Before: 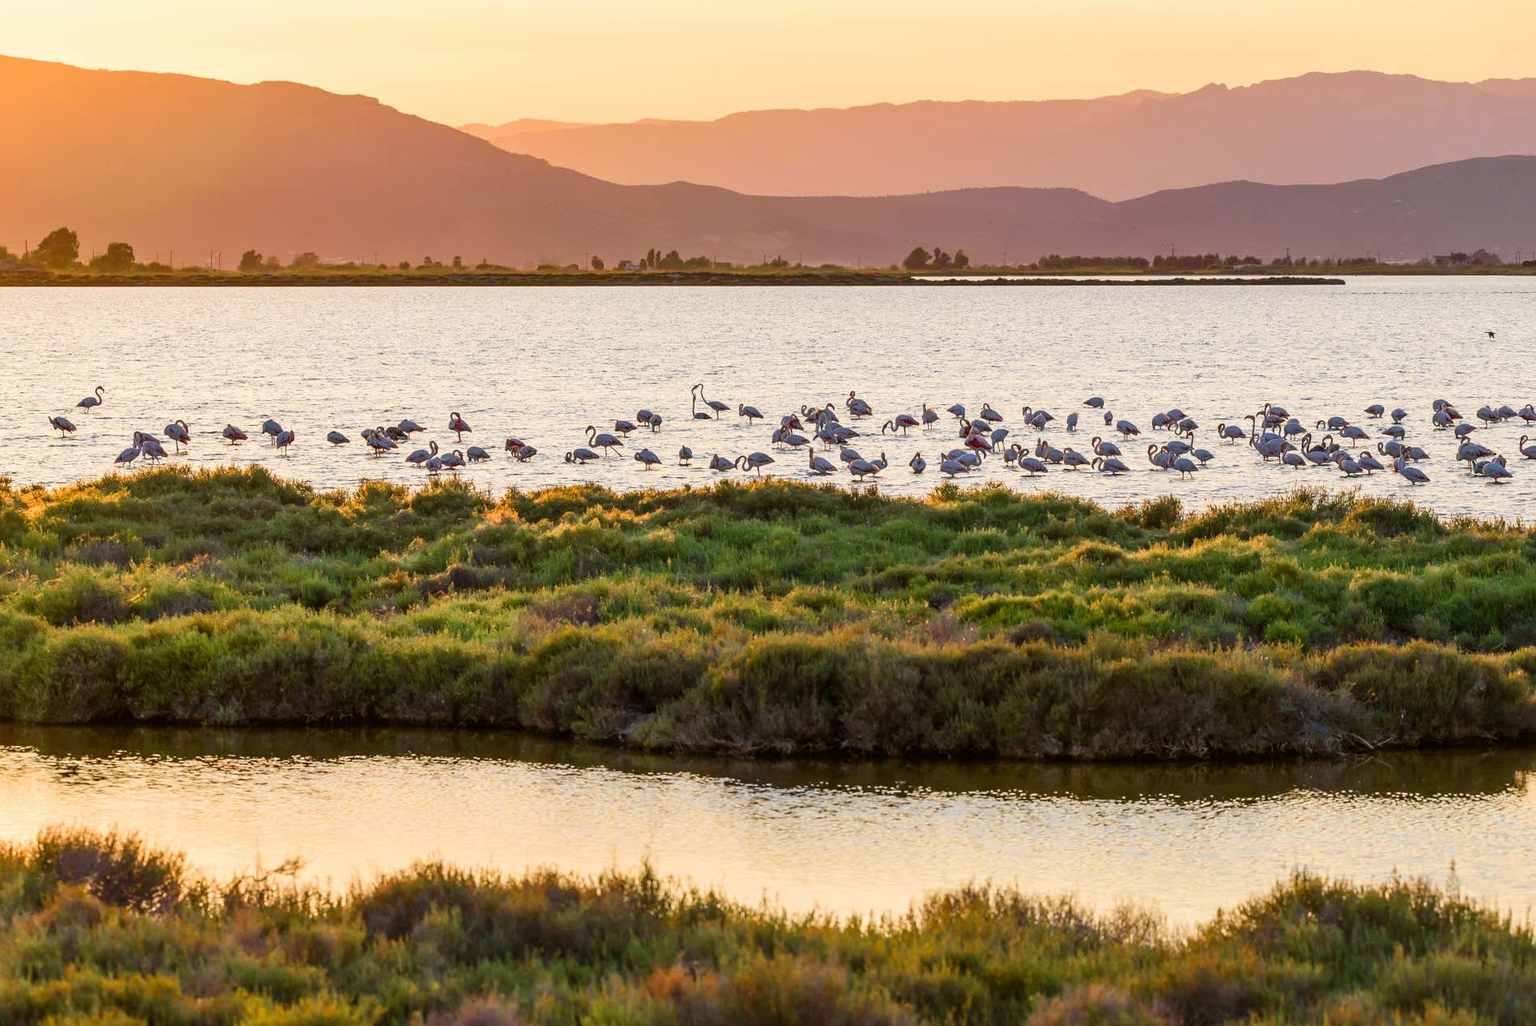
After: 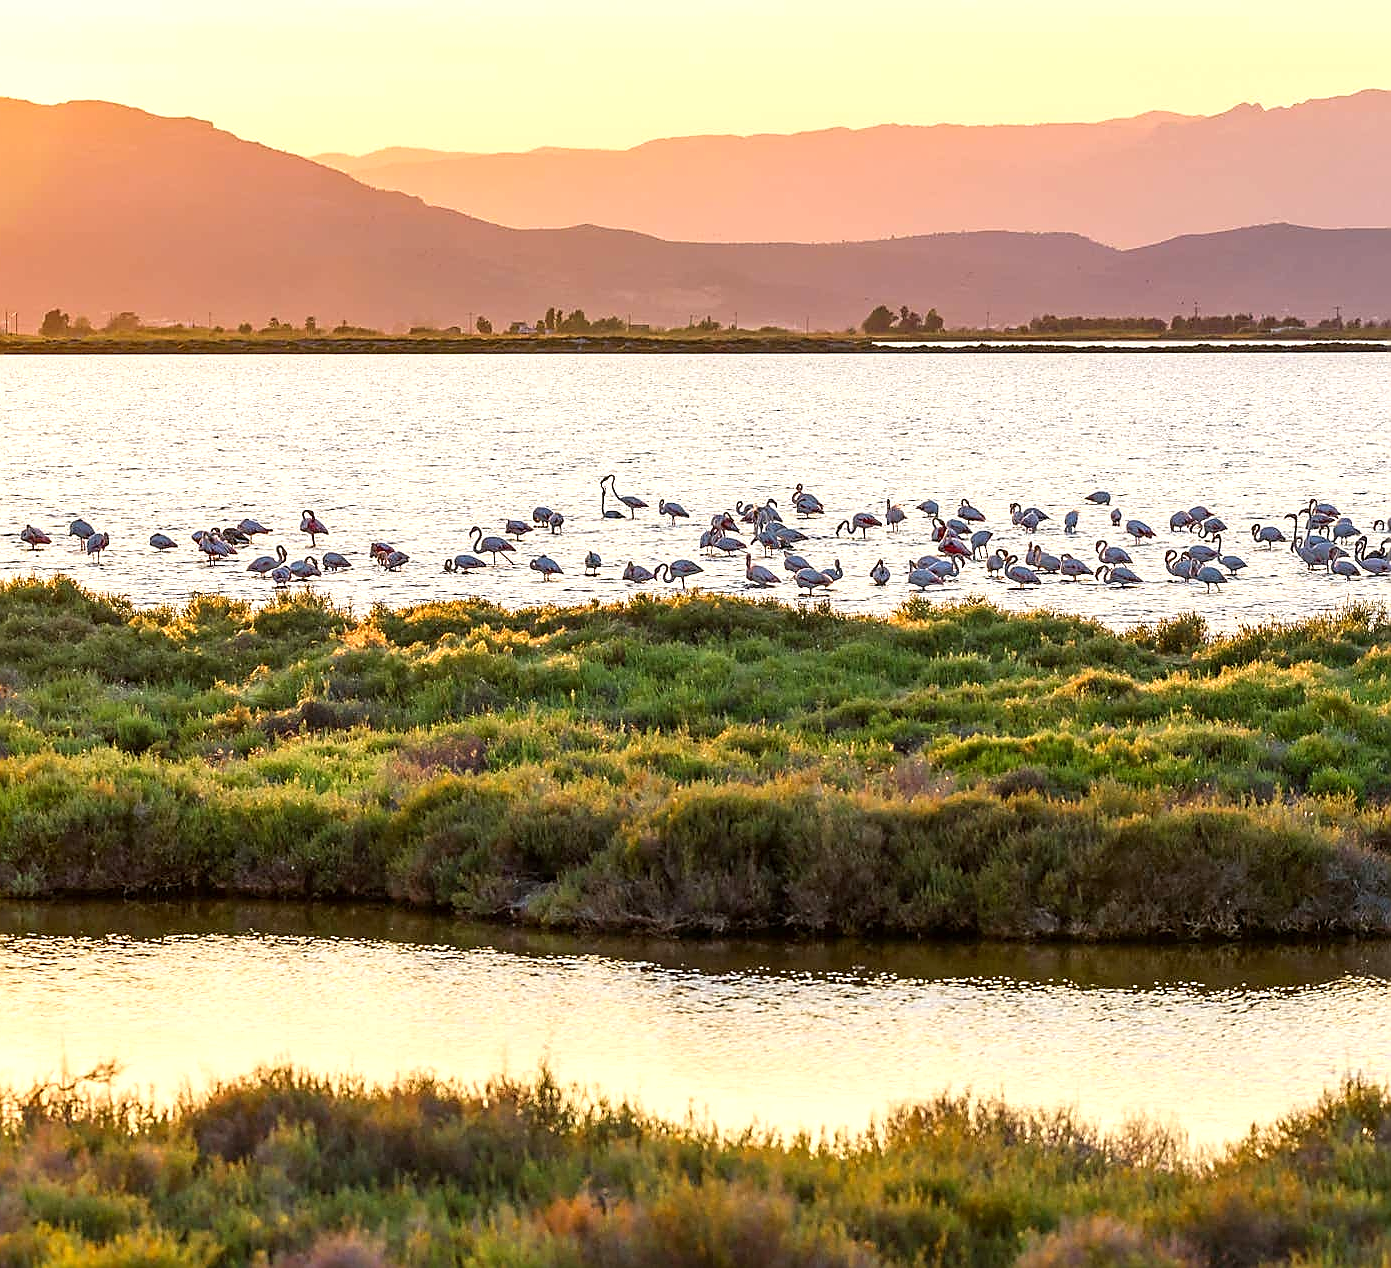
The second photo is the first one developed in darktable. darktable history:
crop: left 13.443%, right 13.31%
exposure: black level correction 0.001, exposure 0.5 EV, compensate exposure bias true, compensate highlight preservation false
sharpen: radius 1.4, amount 1.25, threshold 0.7
